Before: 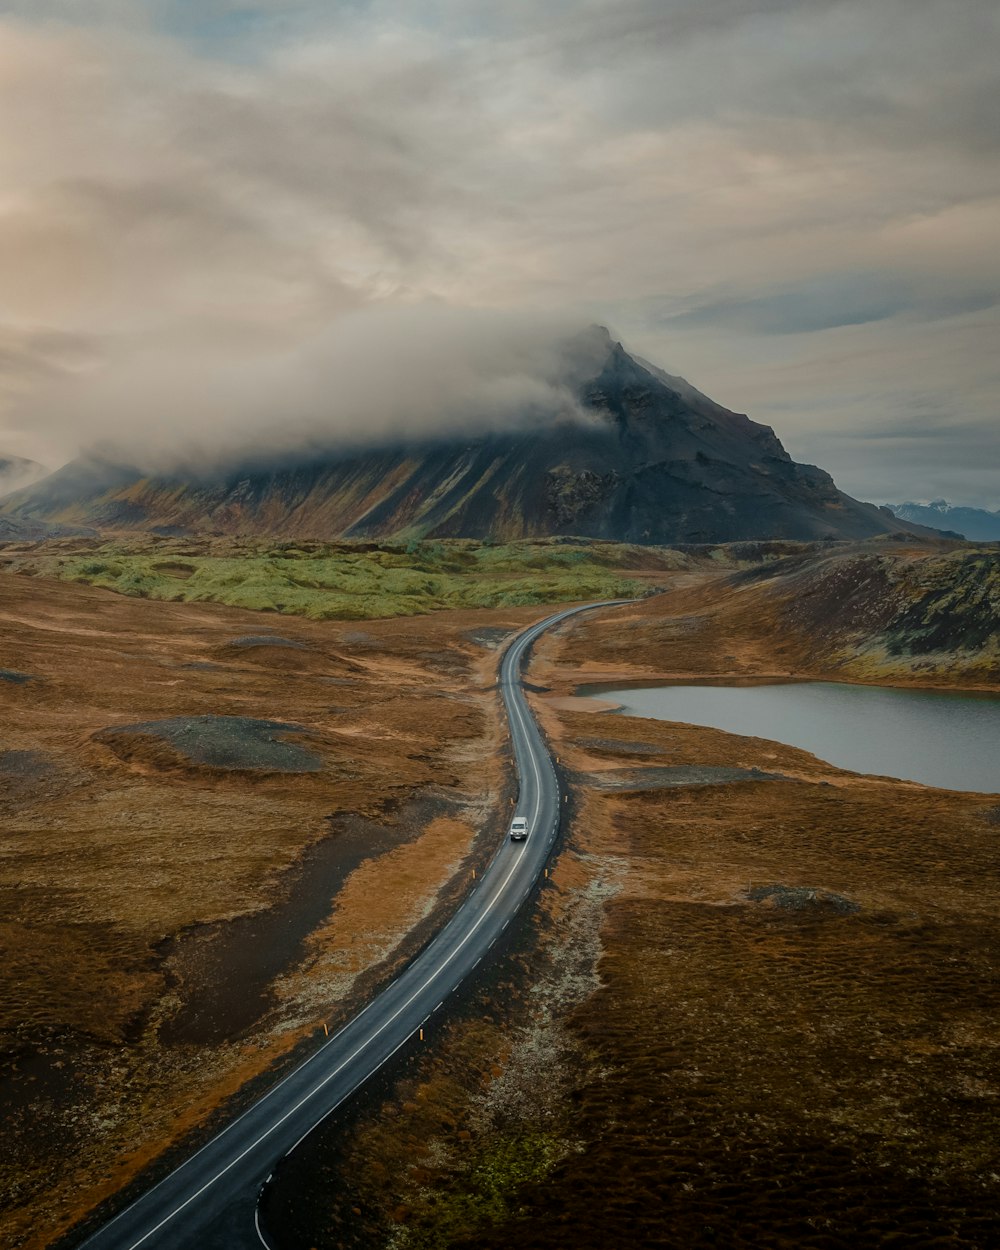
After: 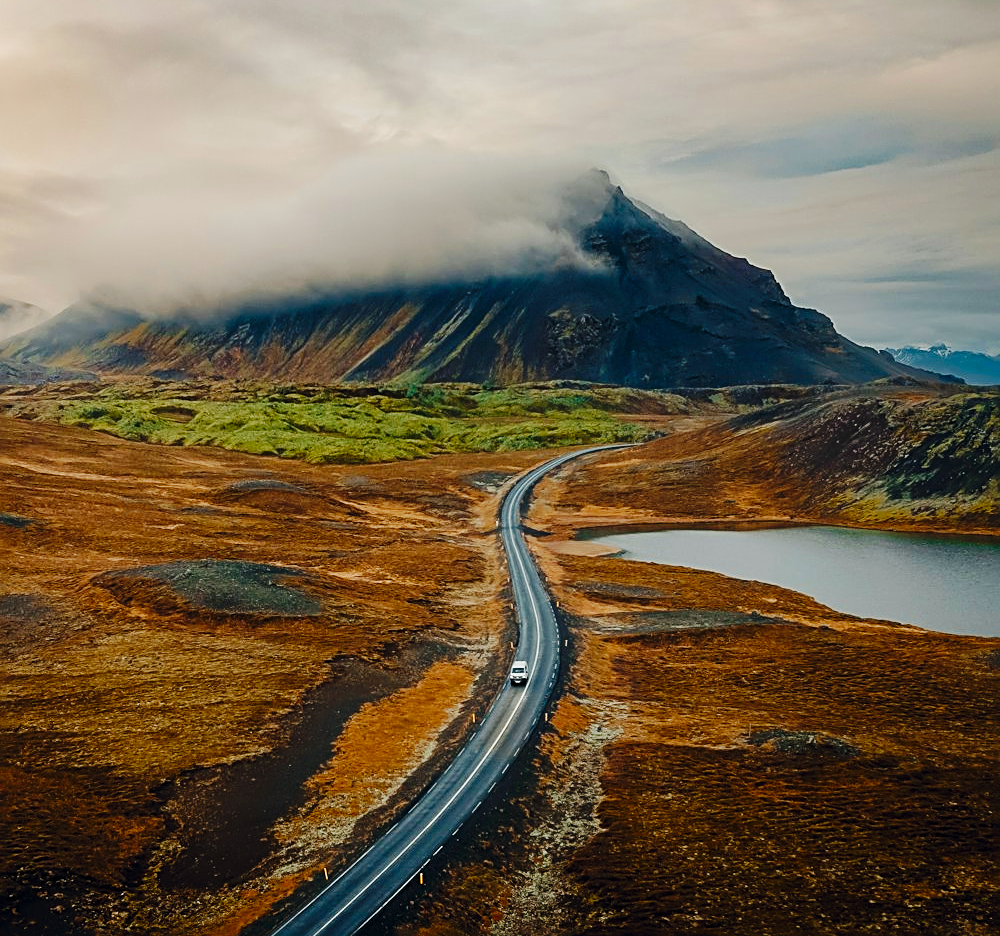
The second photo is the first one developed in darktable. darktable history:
crop and rotate: top 12.535%, bottom 12.544%
sharpen: radius 2.531, amount 0.624
color balance rgb: global offset › chroma 0.059%, global offset › hue 253.27°, perceptual saturation grading › global saturation 20%, perceptual saturation grading › highlights -25.758%, perceptual saturation grading › shadows 25.863%
base curve: curves: ch0 [(0, 0) (0.036, 0.025) (0.121, 0.166) (0.206, 0.329) (0.605, 0.79) (1, 1)], preserve colors none
